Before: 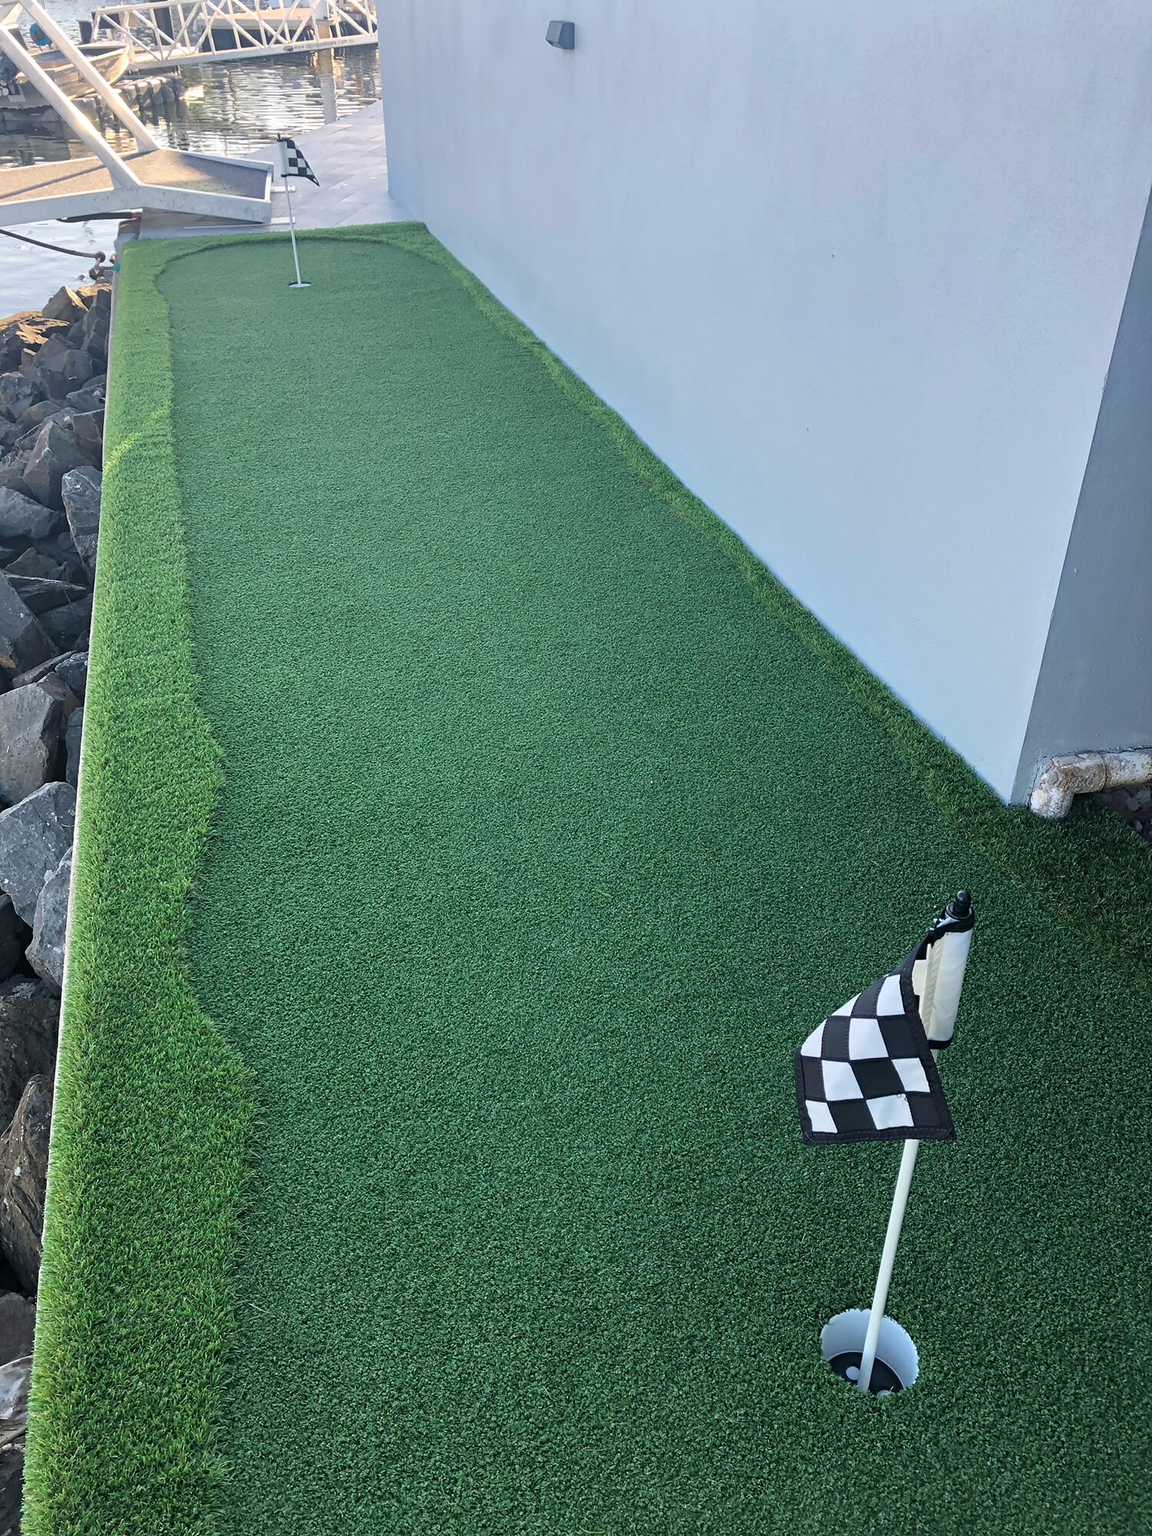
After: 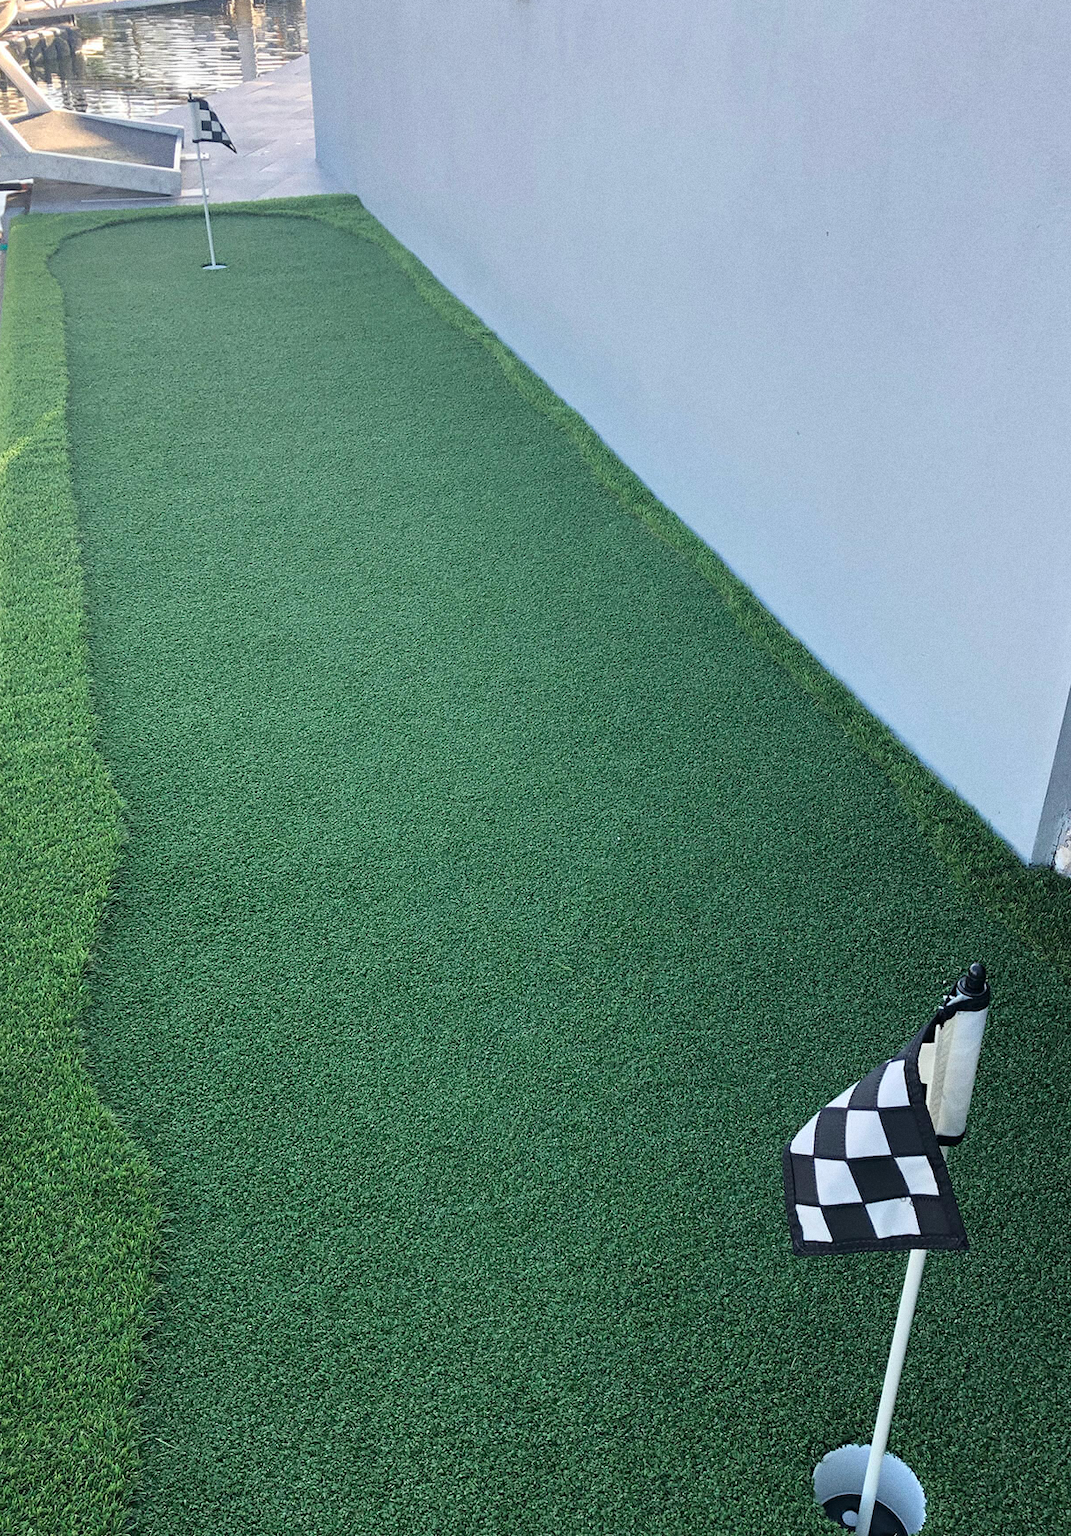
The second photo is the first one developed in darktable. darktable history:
grain: strength 26%
crop: left 9.929%, top 3.475%, right 9.188%, bottom 9.529%
